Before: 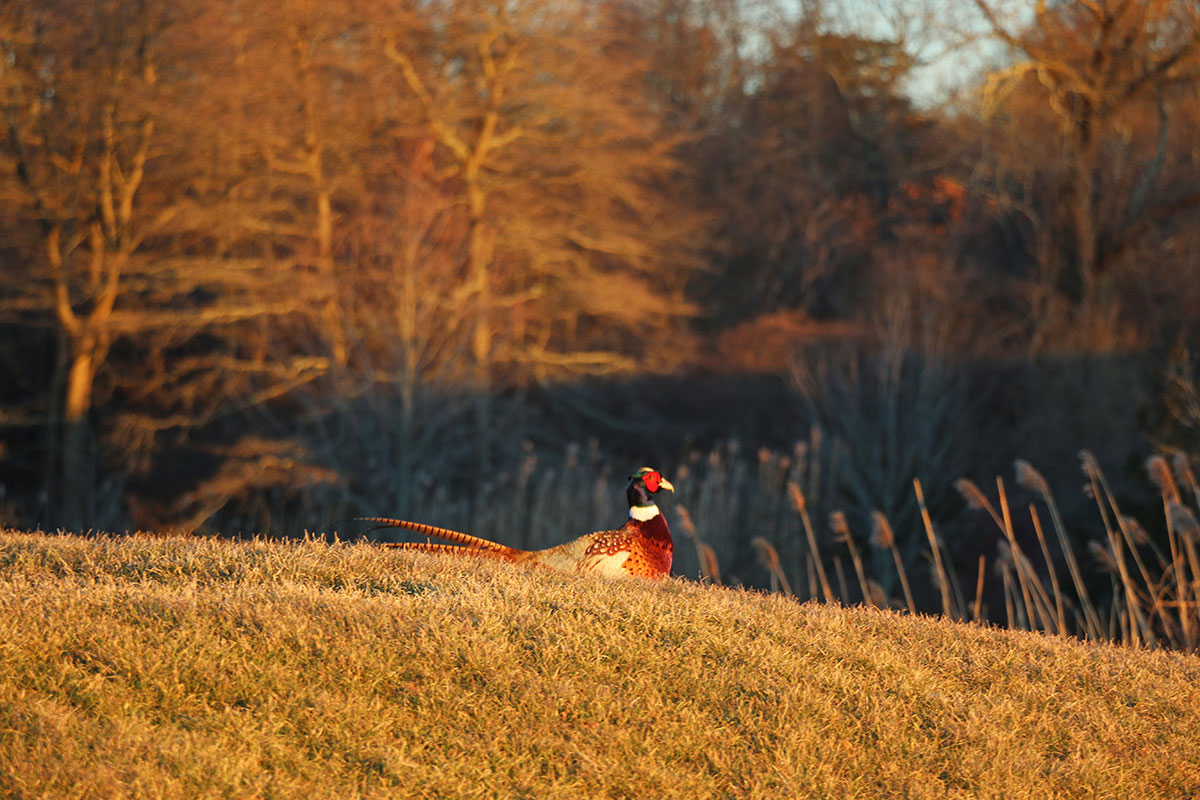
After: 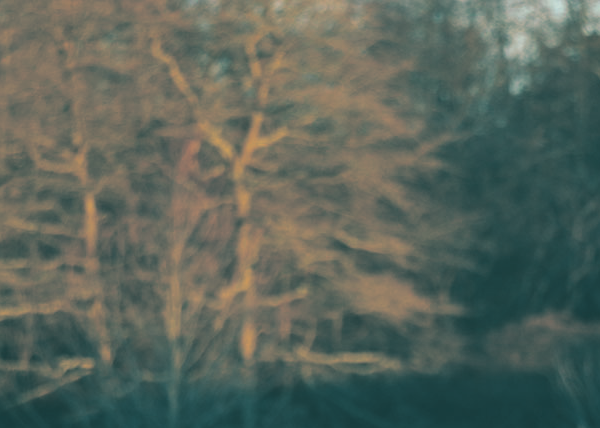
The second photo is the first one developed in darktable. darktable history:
exposure: black level correction -0.023, exposure -0.039 EV, compensate highlight preservation false
split-toning: shadows › hue 186.43°, highlights › hue 49.29°, compress 30.29%
crop: left 19.556%, right 30.401%, bottom 46.458%
